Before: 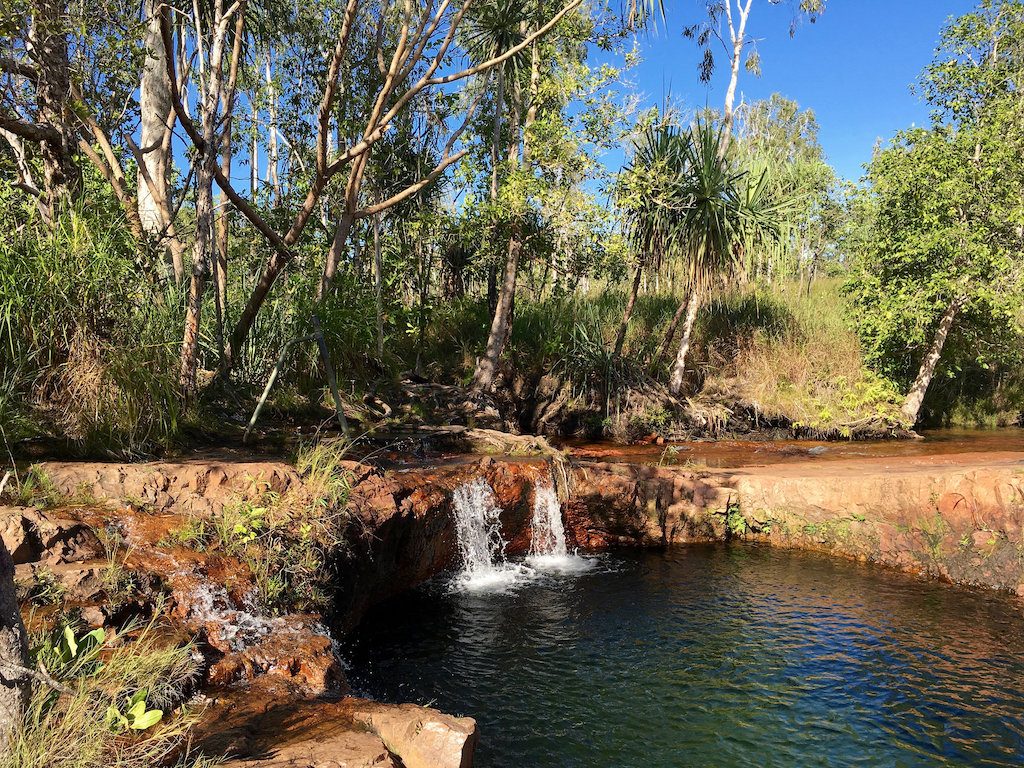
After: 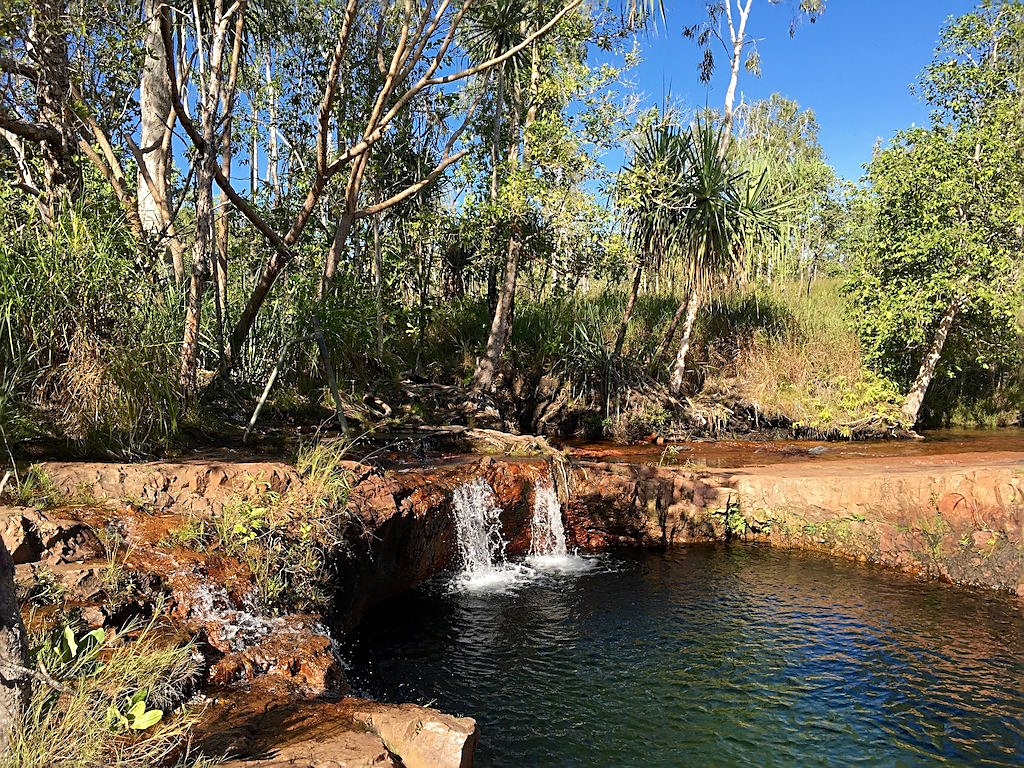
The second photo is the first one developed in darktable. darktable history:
color balance rgb: perceptual saturation grading › global saturation 0.295%
sharpen: on, module defaults
